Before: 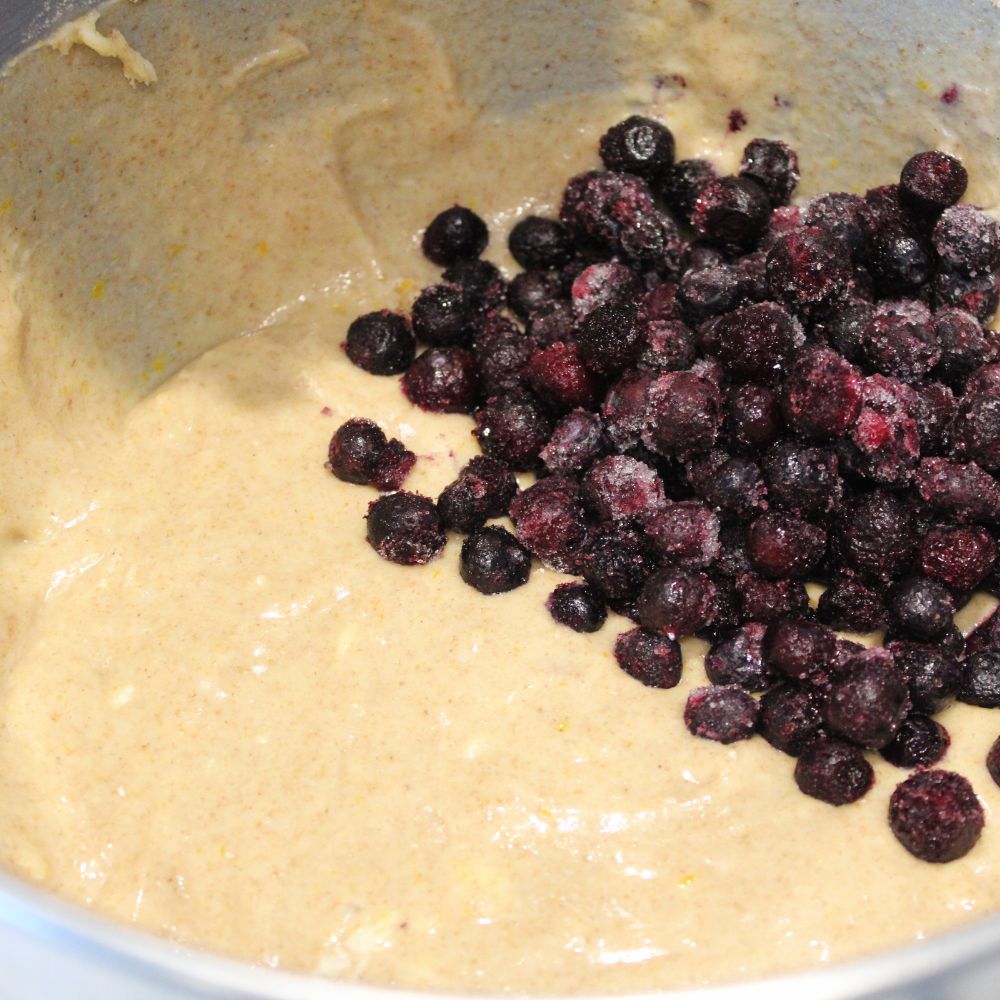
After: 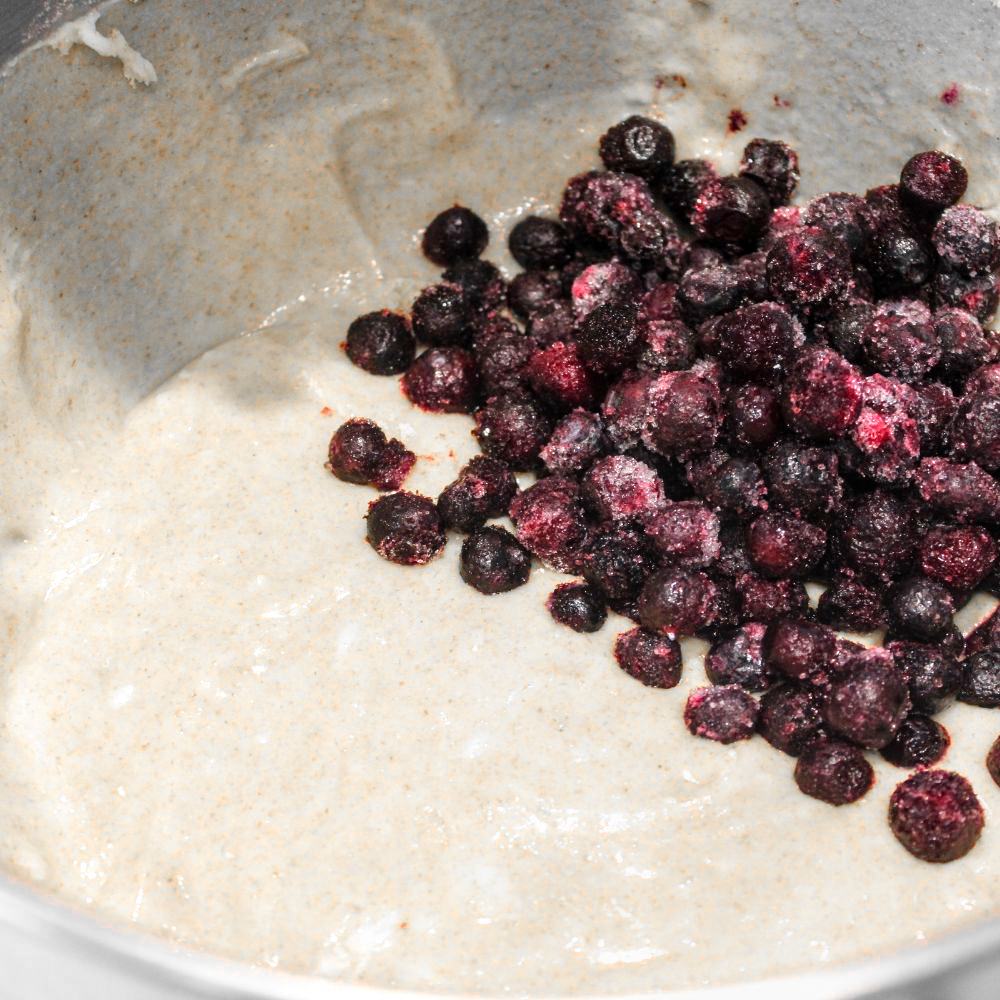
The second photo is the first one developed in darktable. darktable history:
local contrast: on, module defaults
color zones: curves: ch0 [(0, 0.65) (0.096, 0.644) (0.221, 0.539) (0.429, 0.5) (0.571, 0.5) (0.714, 0.5) (0.857, 0.5) (1, 0.65)]; ch1 [(0, 0.5) (0.143, 0.5) (0.257, -0.002) (0.429, 0.04) (0.571, -0.001) (0.714, -0.015) (0.857, 0.024) (1, 0.5)]
color balance rgb: perceptual saturation grading › global saturation 25%, global vibrance 20%
